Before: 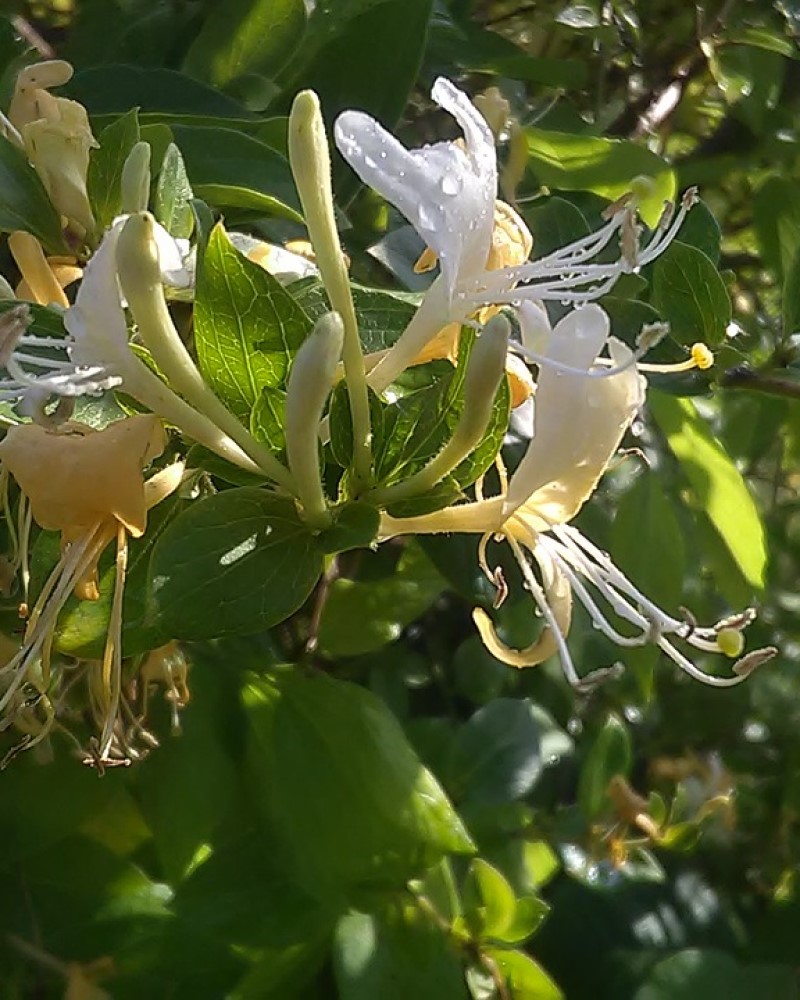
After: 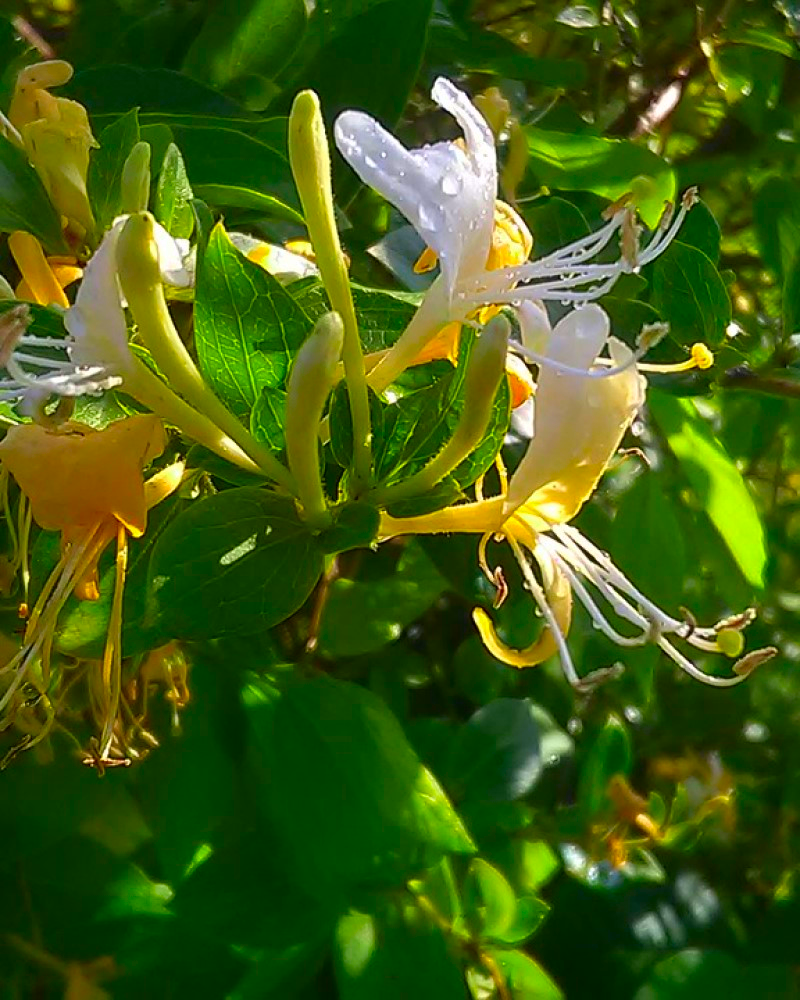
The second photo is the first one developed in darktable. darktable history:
color correction: highlights b* -0.004, saturation 2.15
